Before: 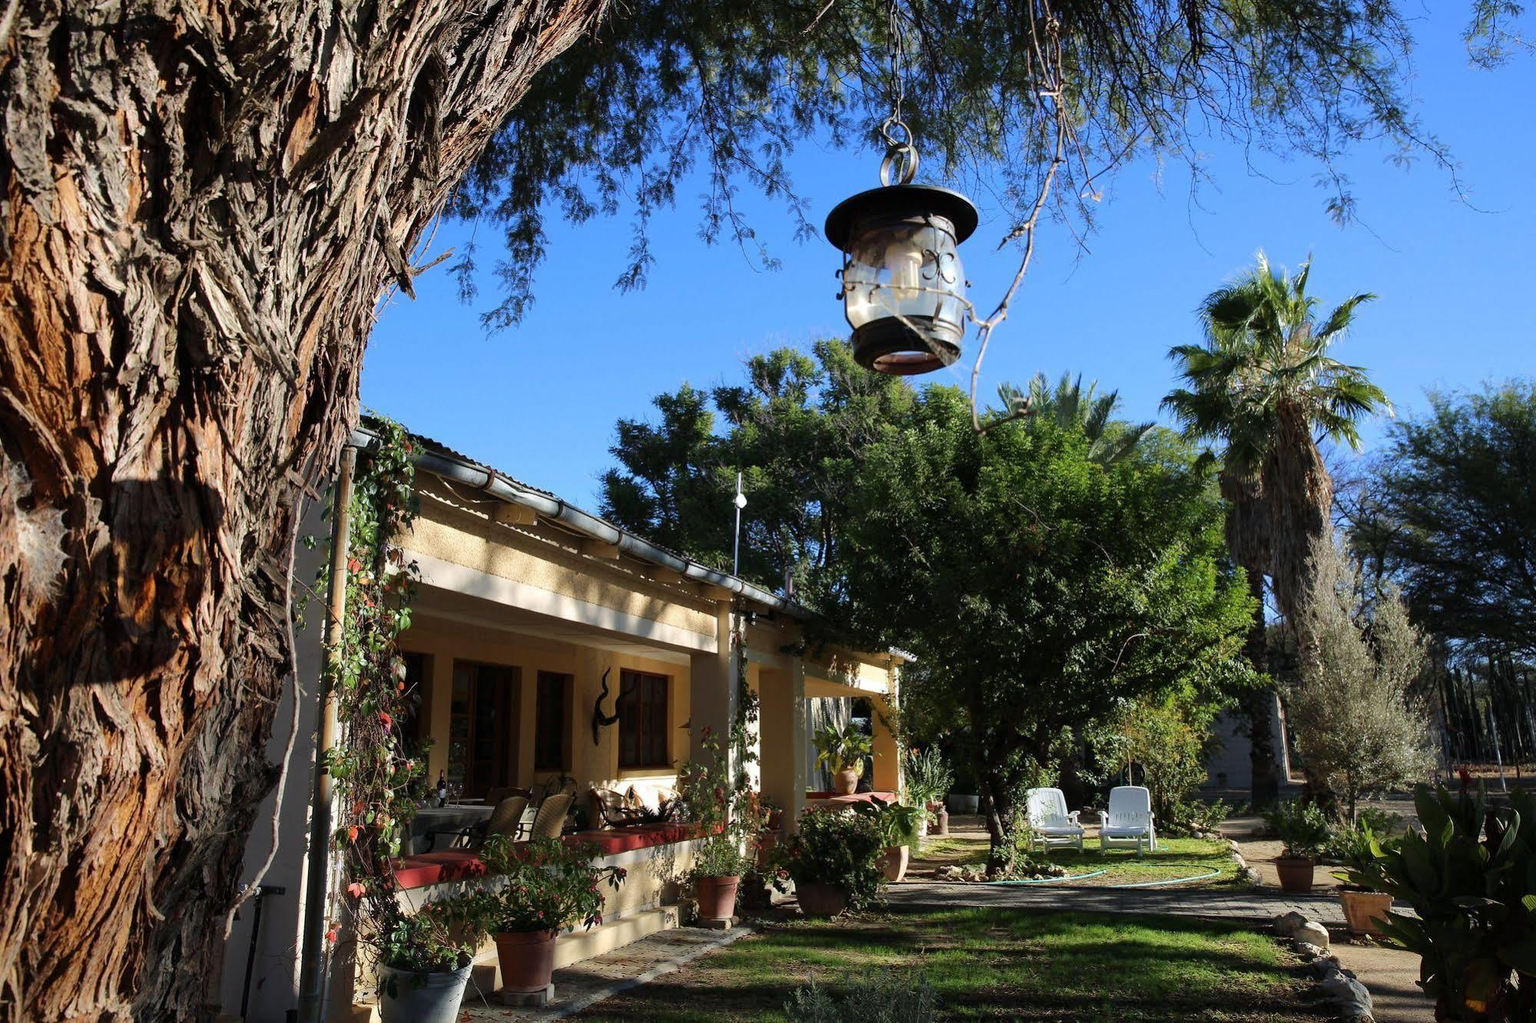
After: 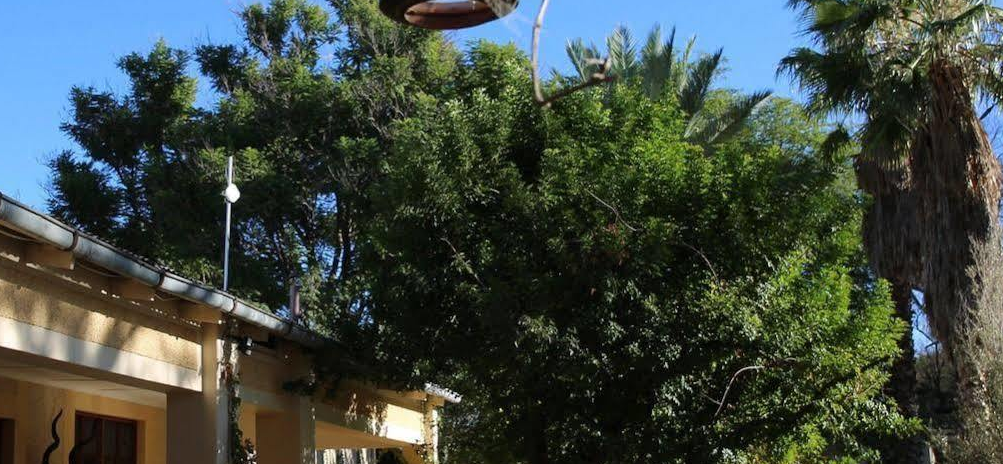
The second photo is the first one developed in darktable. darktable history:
crop: left 36.655%, top 34.498%, right 13.153%, bottom 30.635%
